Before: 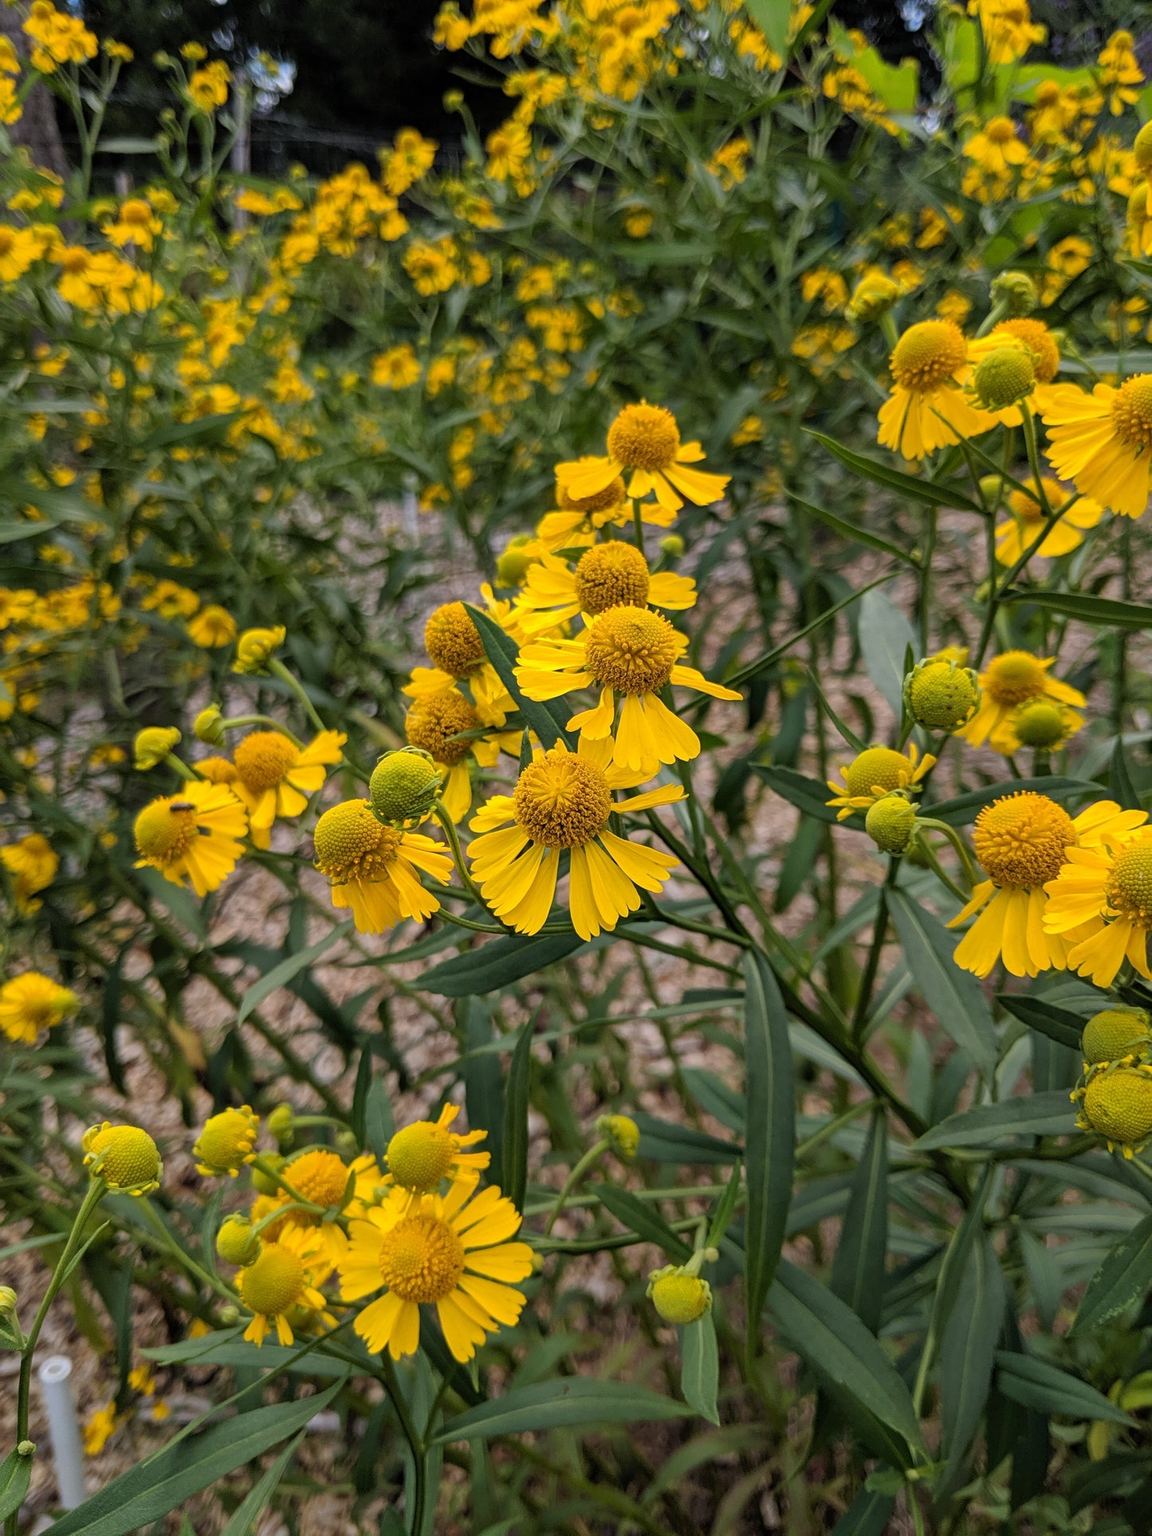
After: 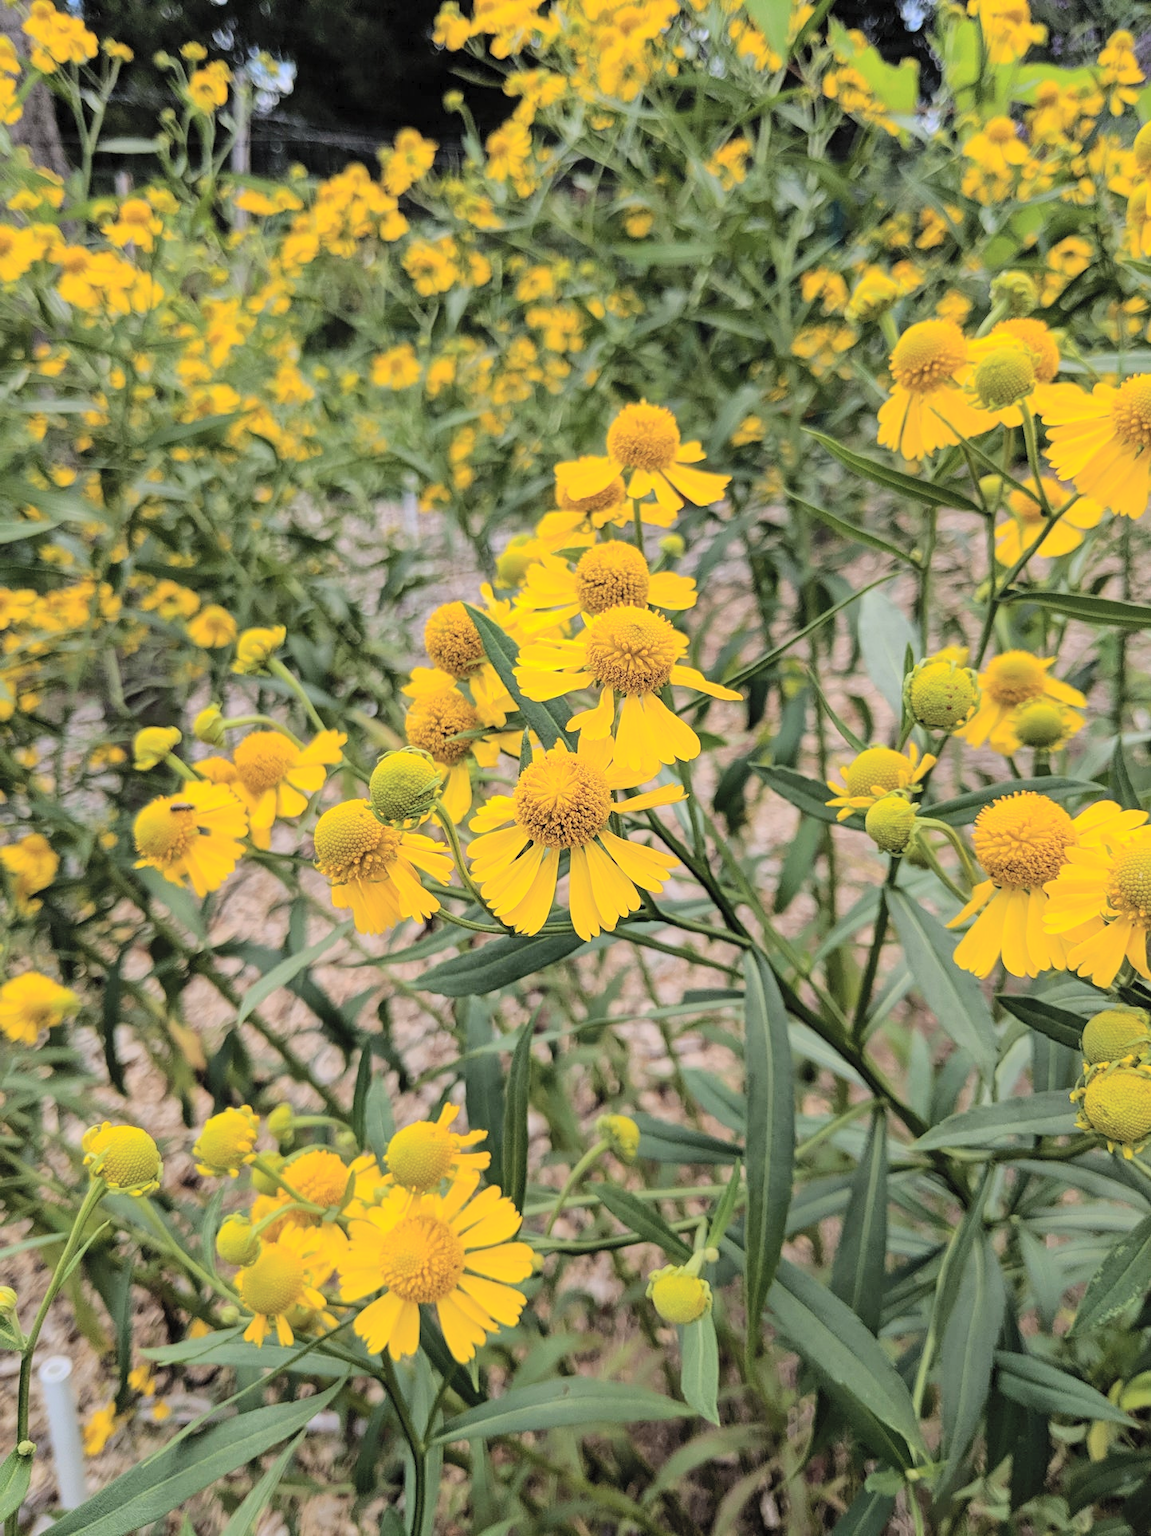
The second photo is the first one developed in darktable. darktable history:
tone curve: curves: ch0 [(0, 0) (0.003, 0.021) (0.011, 0.033) (0.025, 0.059) (0.044, 0.097) (0.069, 0.141) (0.1, 0.186) (0.136, 0.237) (0.177, 0.298) (0.224, 0.378) (0.277, 0.47) (0.335, 0.542) (0.399, 0.605) (0.468, 0.678) (0.543, 0.724) (0.623, 0.787) (0.709, 0.829) (0.801, 0.875) (0.898, 0.912) (1, 1)], color space Lab, independent channels, preserve colors none
